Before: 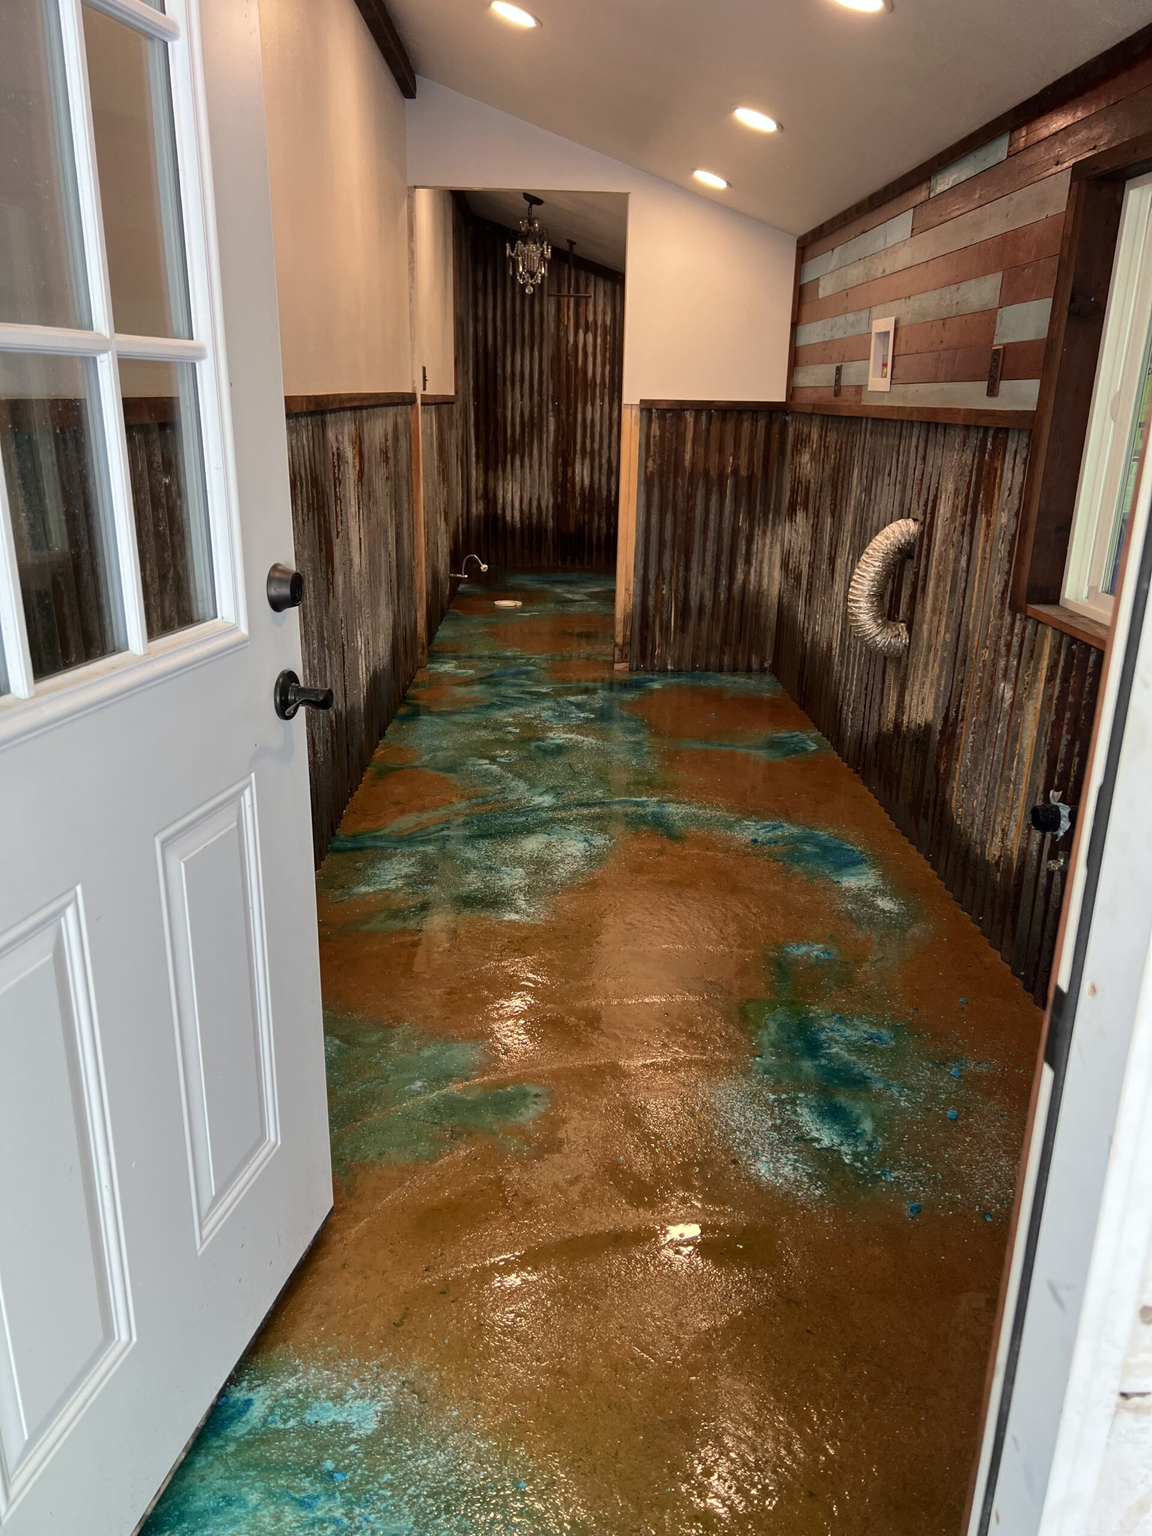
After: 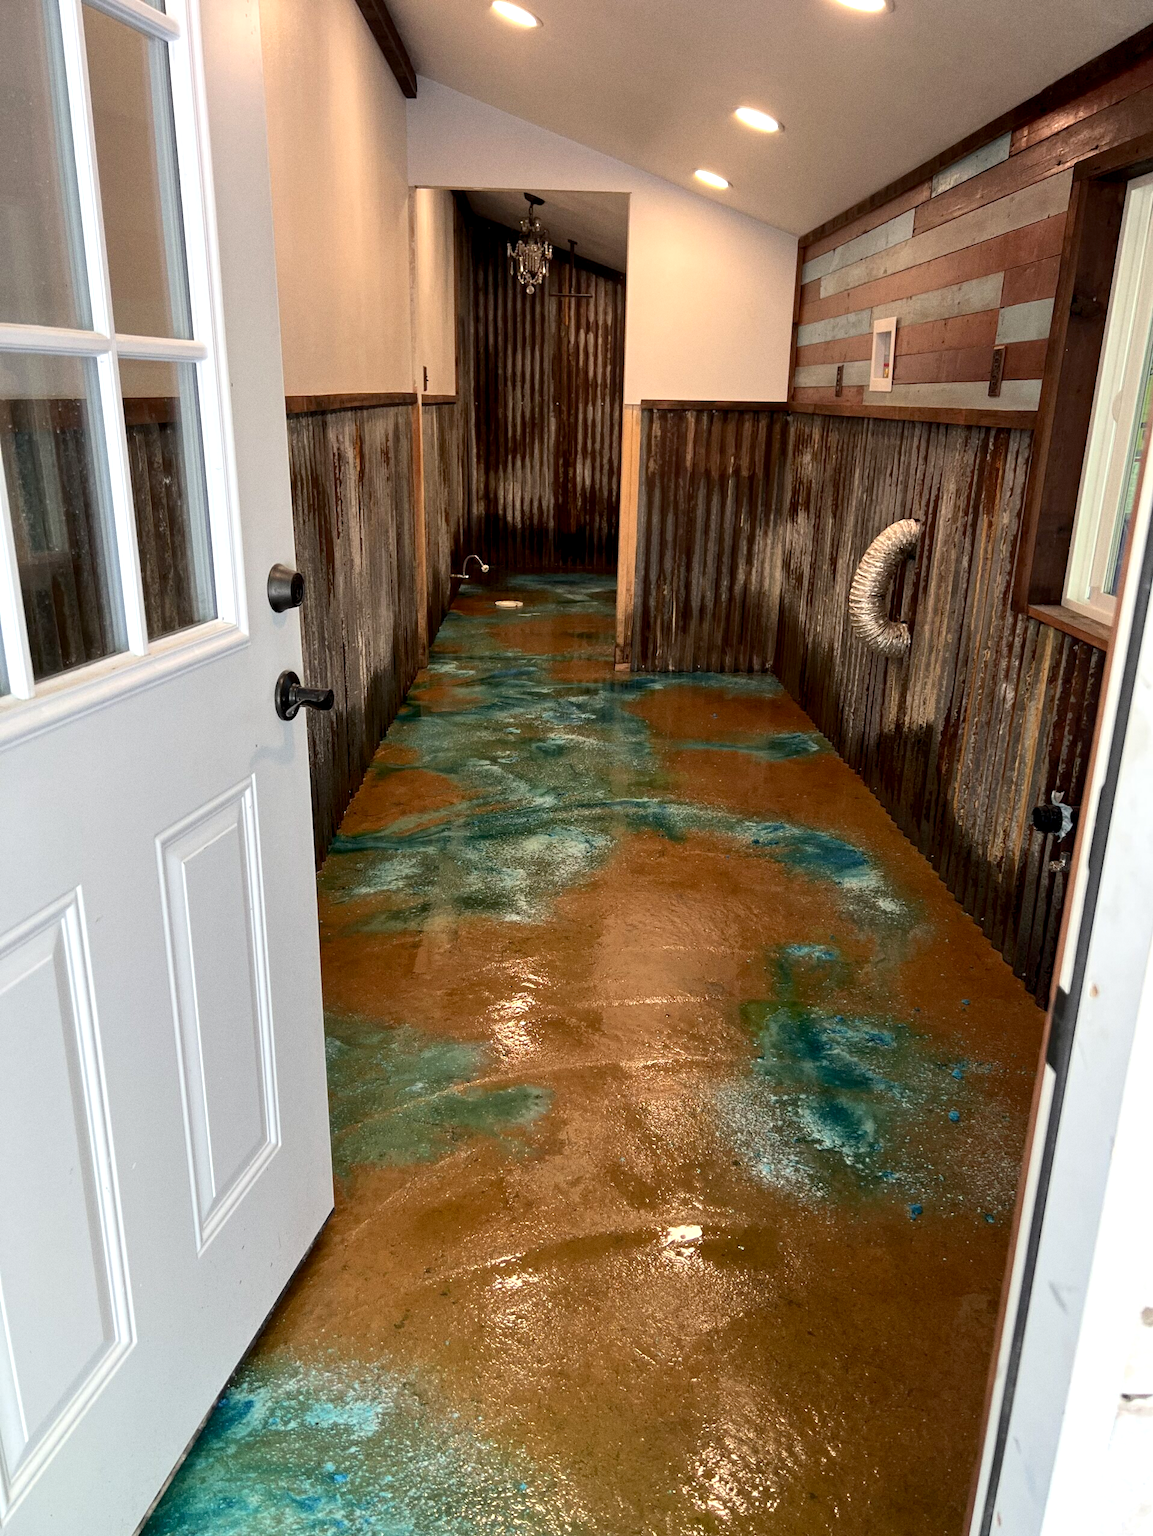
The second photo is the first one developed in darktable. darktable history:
crop: top 0.05%, bottom 0.098%
exposure: black level correction 0.003, exposure 0.383 EV, compensate highlight preservation false
grain: coarseness 0.09 ISO
